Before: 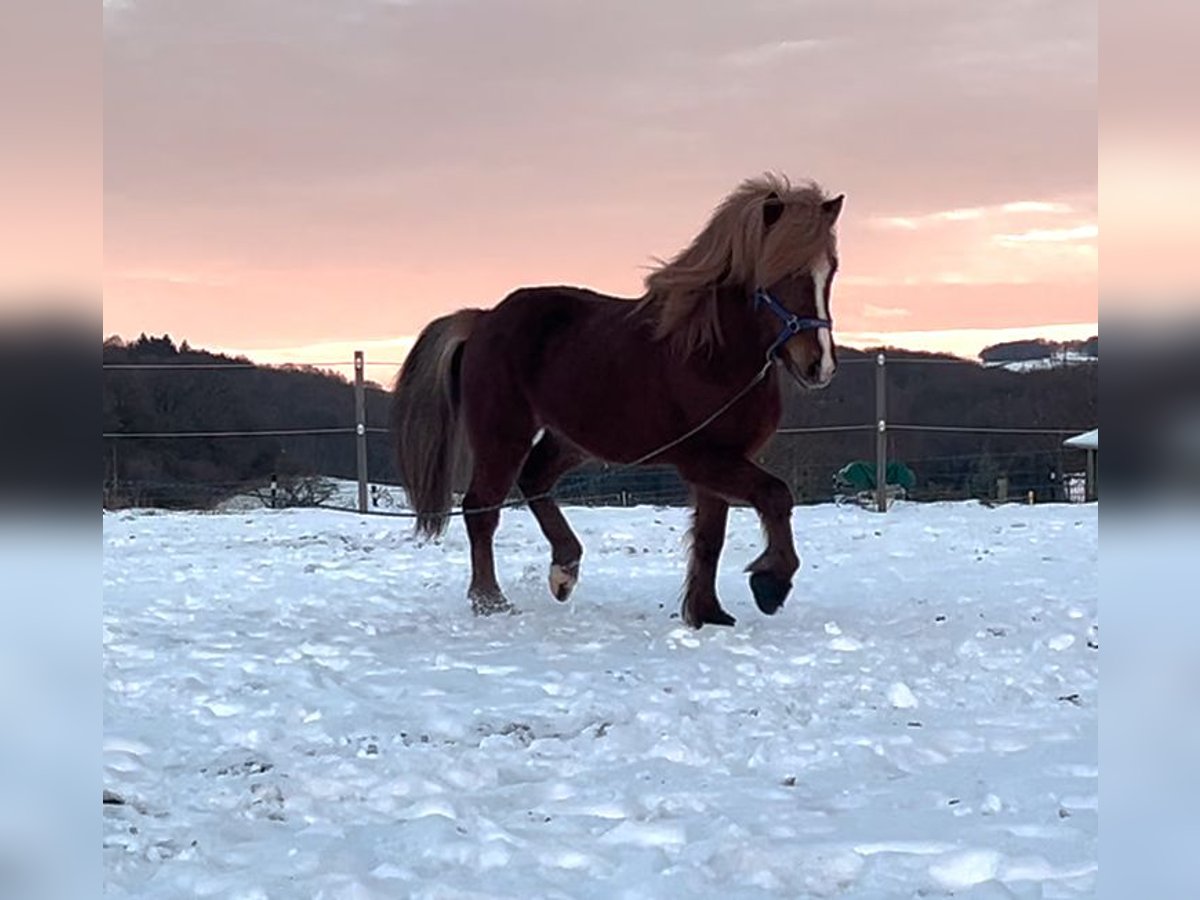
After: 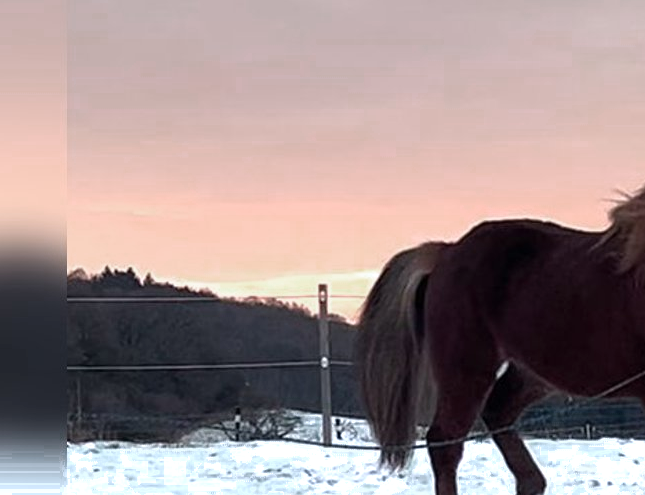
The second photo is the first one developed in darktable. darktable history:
crop and rotate: left 3.062%, top 7.471%, right 43.124%, bottom 37.475%
color balance rgb: perceptual saturation grading › global saturation 0.094%, saturation formula JzAzBz (2021)
color zones: curves: ch0 [(0.203, 0.433) (0.607, 0.517) (0.697, 0.696) (0.705, 0.897)]
